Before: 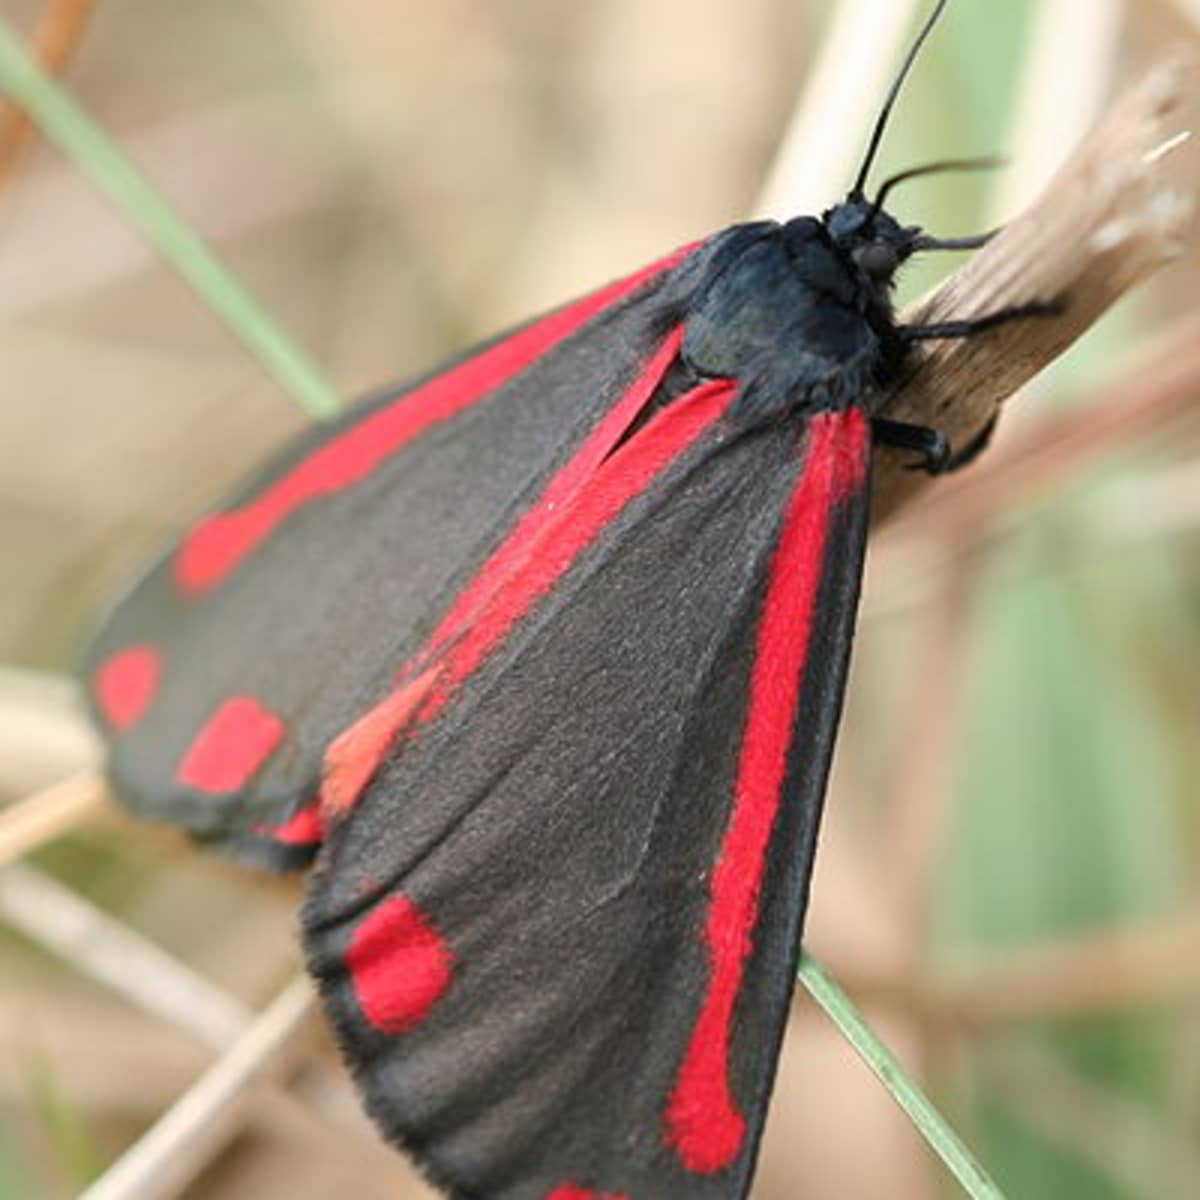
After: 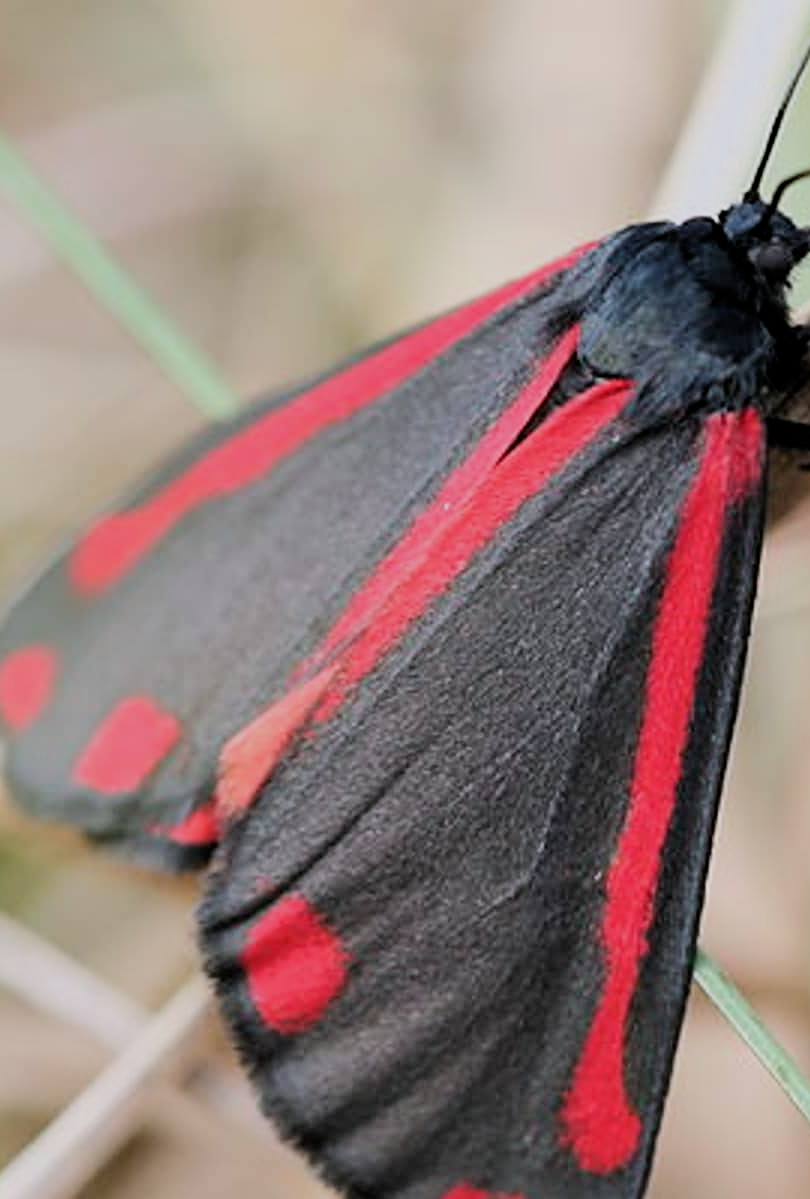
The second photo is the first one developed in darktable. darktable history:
filmic rgb: middle gray luminance 28.96%, black relative exposure -10.22 EV, white relative exposure 5.5 EV, target black luminance 0%, hardness 3.93, latitude 1.62%, contrast 1.123, highlights saturation mix 6.42%, shadows ↔ highlights balance 15.45%
crop and rotate: left 8.747%, right 23.723%
sharpen: on, module defaults
color calibration: illuminant as shot in camera, x 0.358, y 0.373, temperature 4628.91 K
